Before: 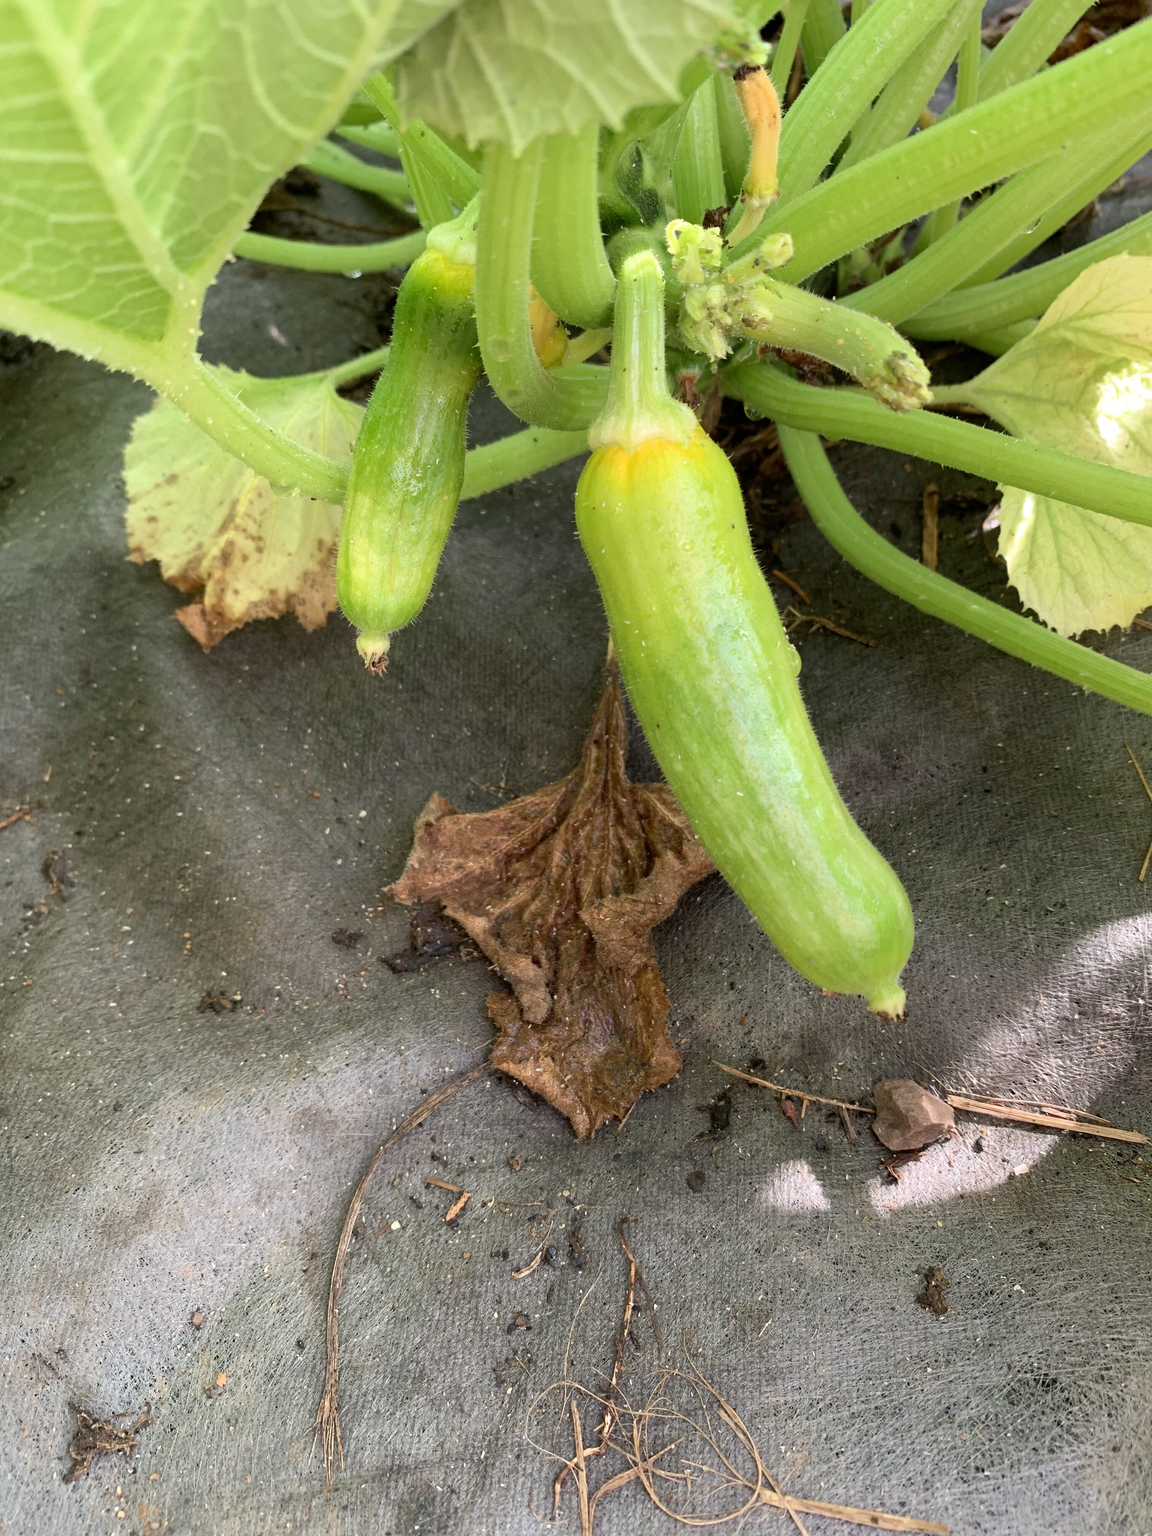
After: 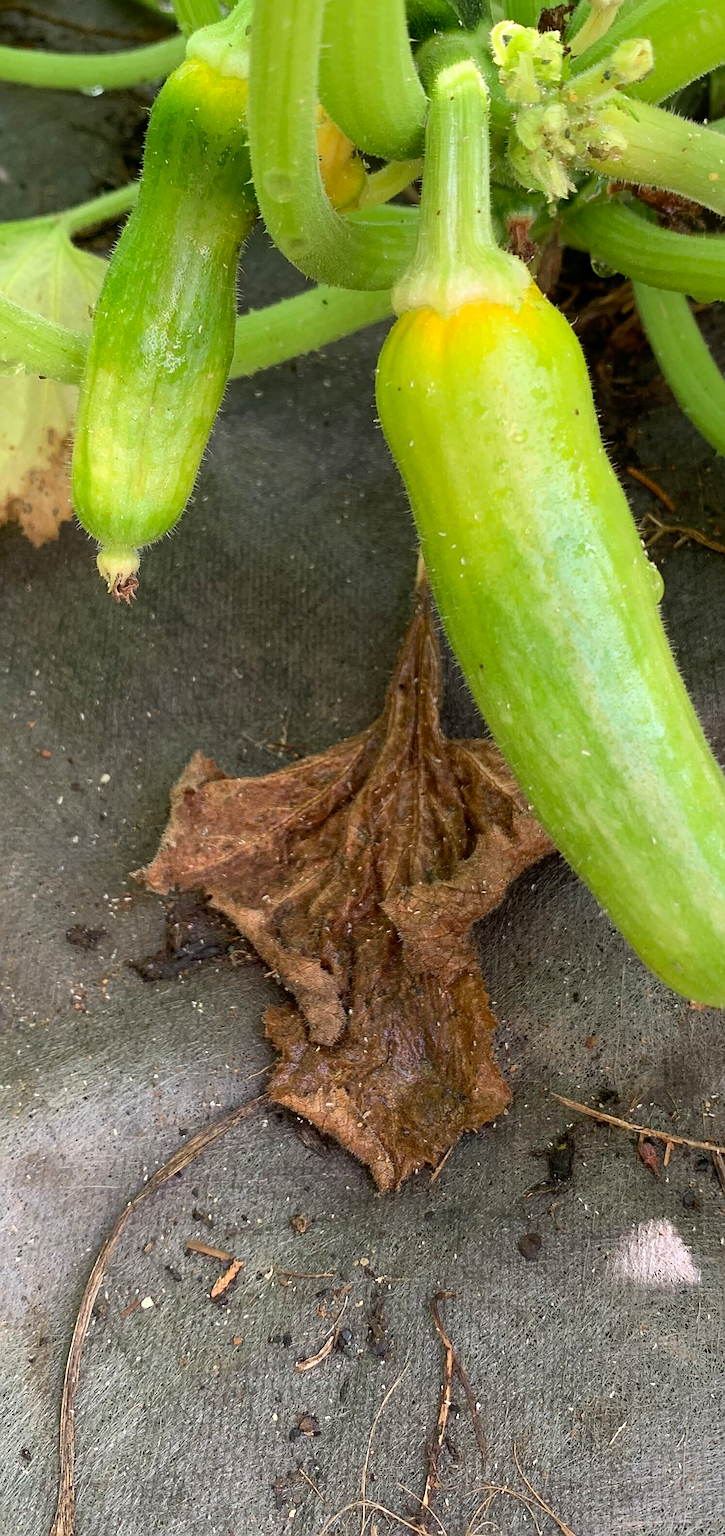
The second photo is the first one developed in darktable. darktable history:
sharpen: on, module defaults
crop and rotate: angle 0.02°, left 24.353%, top 13.219%, right 26.156%, bottom 8.224%
